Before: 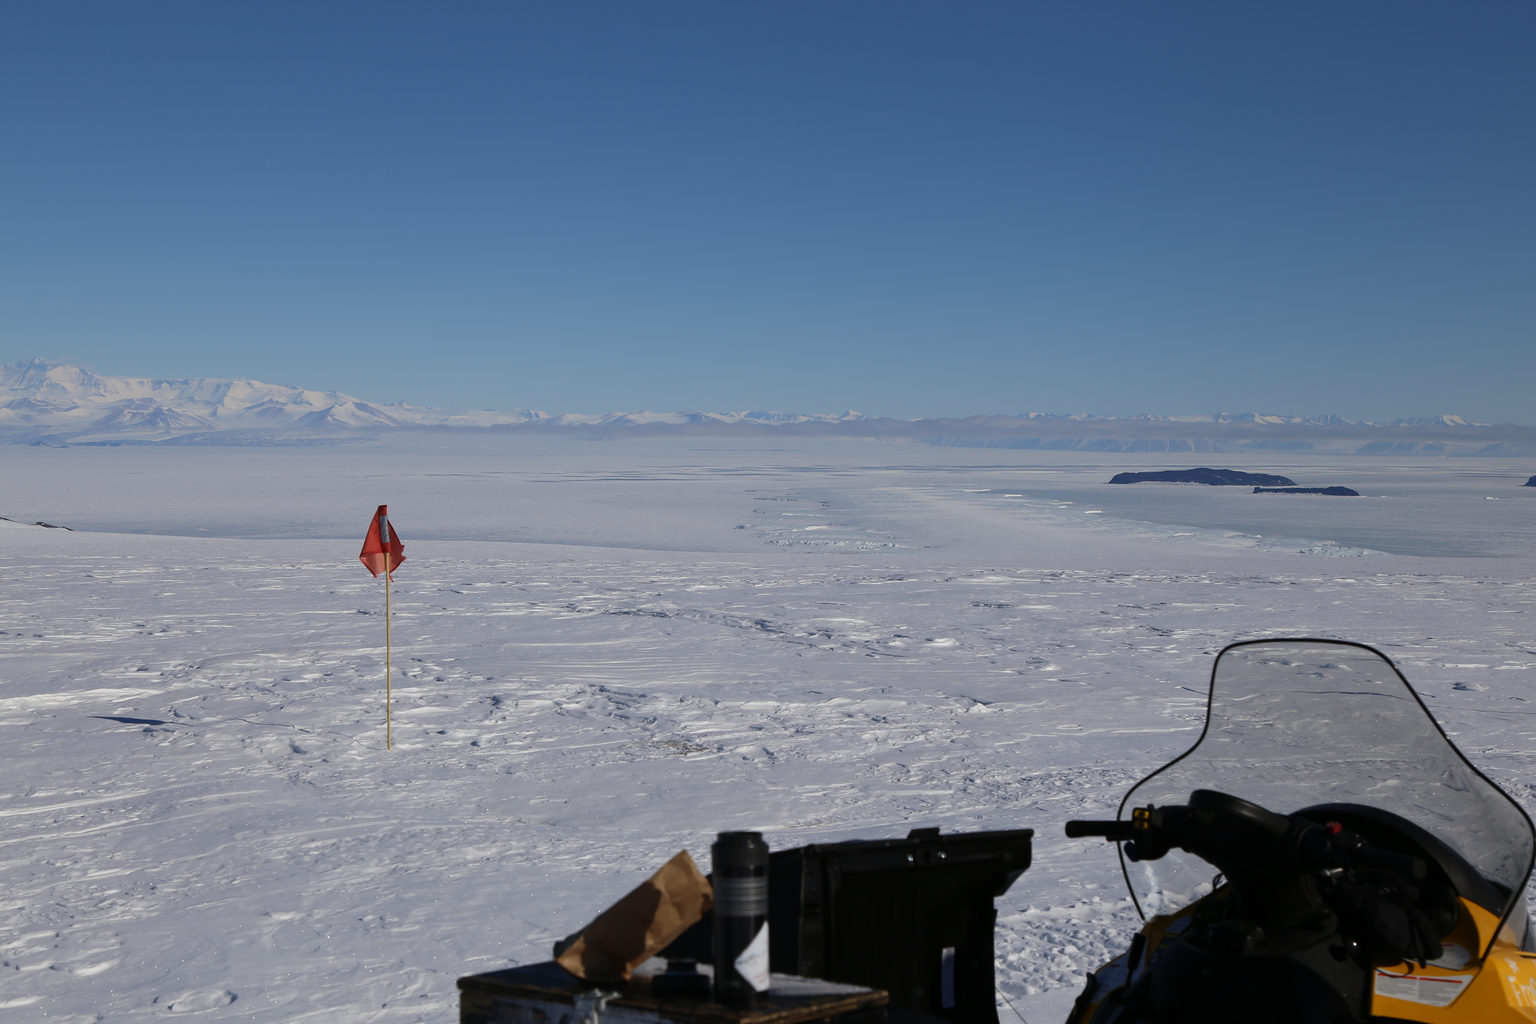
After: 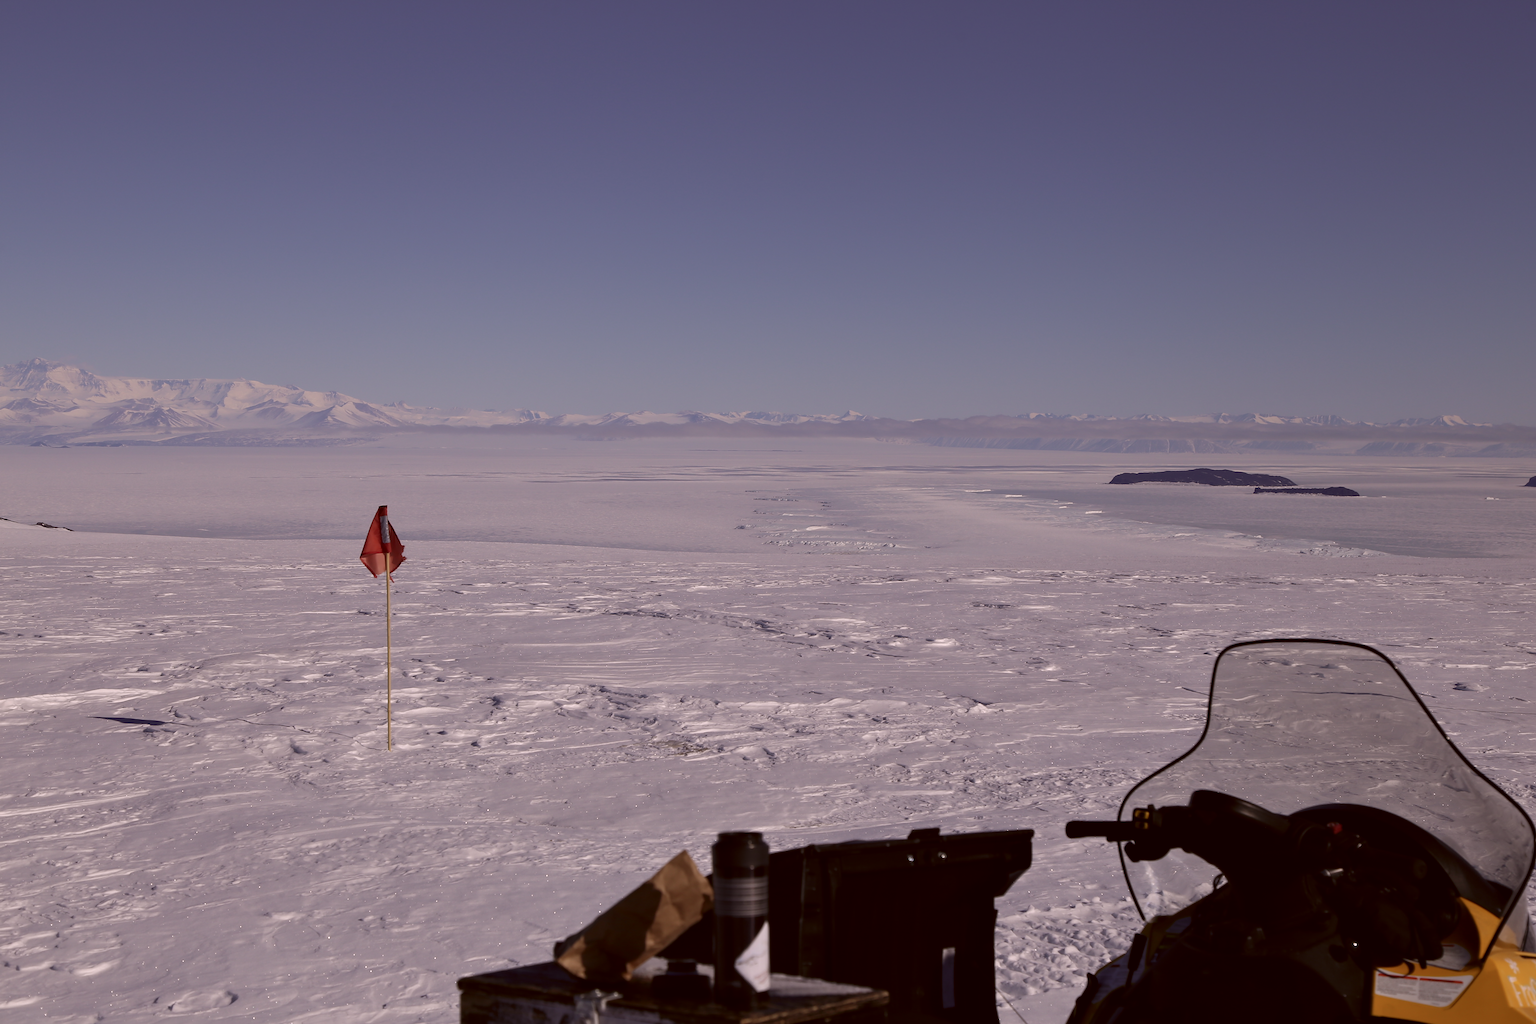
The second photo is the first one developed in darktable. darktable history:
color correction: highlights a* 10.21, highlights b* 9.79, shadows a* 8.61, shadows b* 7.88, saturation 0.8
tone equalizer: on, module defaults
color calibration: illuminant as shot in camera, x 0.358, y 0.373, temperature 4628.91 K
contrast equalizer: octaves 7, y [[0.6 ×6], [0.55 ×6], [0 ×6], [0 ×6], [0 ×6]], mix 0.3
base curve: curves: ch0 [(0, 0) (0.74, 0.67) (1, 1)]
